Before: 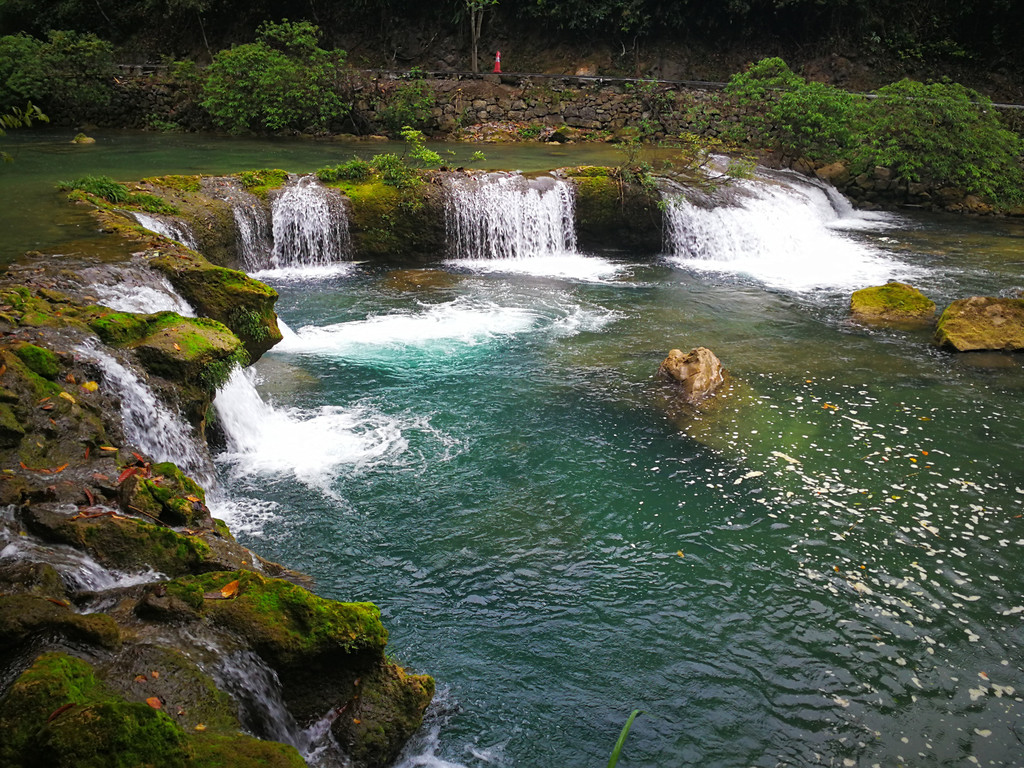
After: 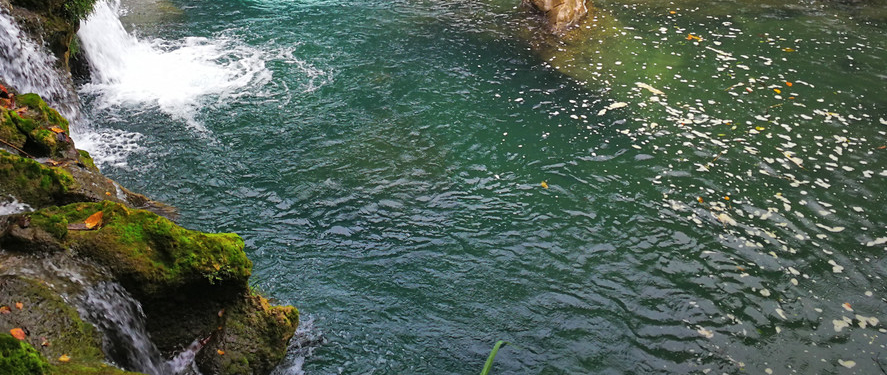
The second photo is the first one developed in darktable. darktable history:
crop and rotate: left 13.306%, top 48.129%, bottom 2.928%
shadows and highlights: shadows 52.42, soften with gaussian
